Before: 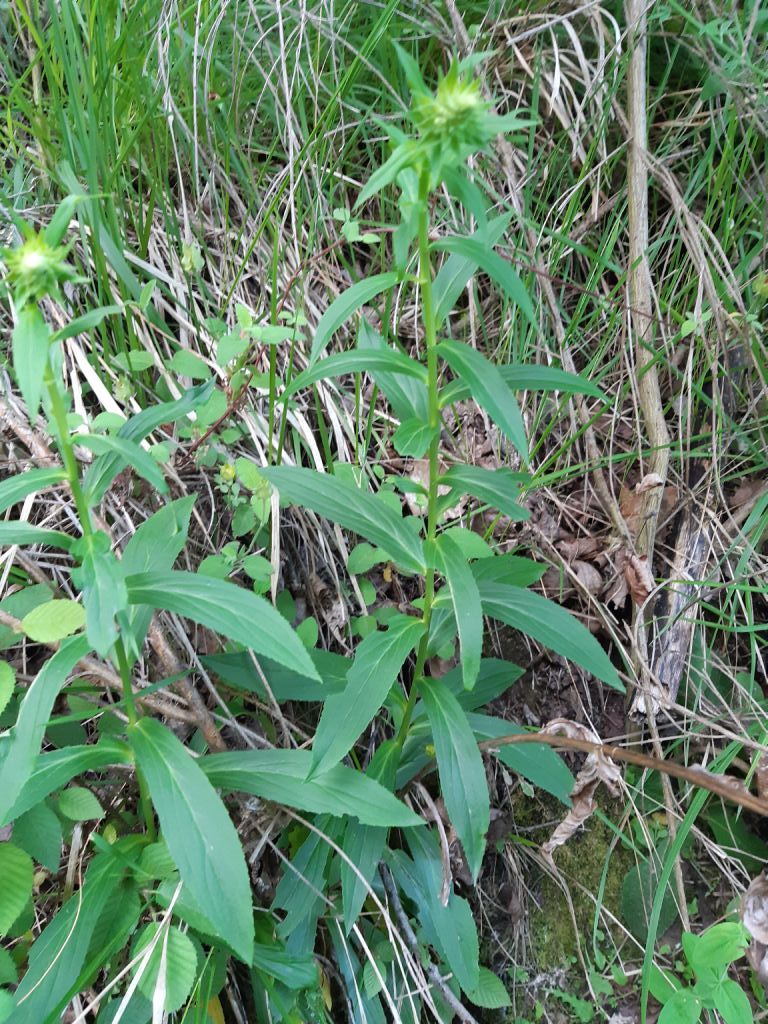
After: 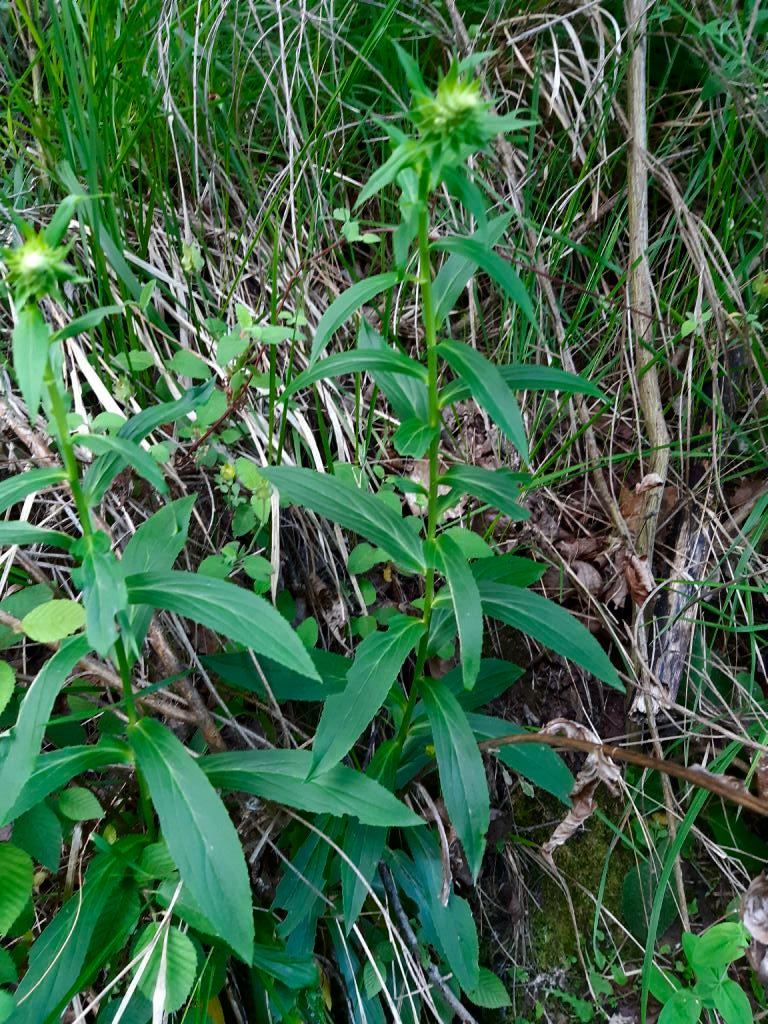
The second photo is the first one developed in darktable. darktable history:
contrast brightness saturation: contrast 0.1, brightness -0.26, saturation 0.14
